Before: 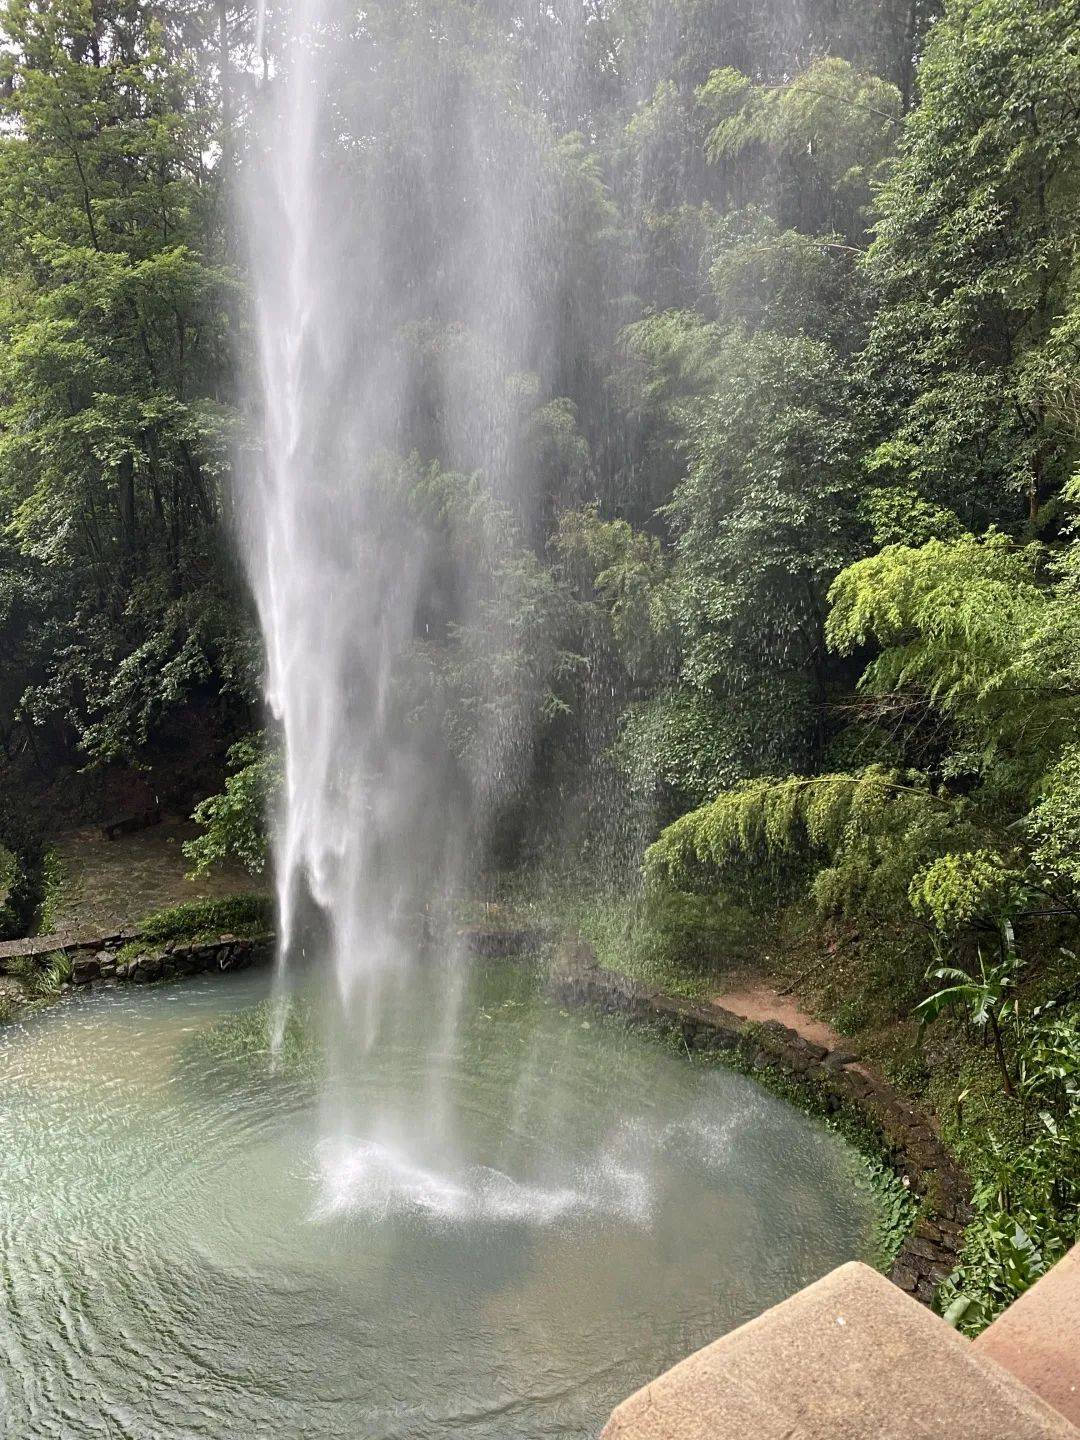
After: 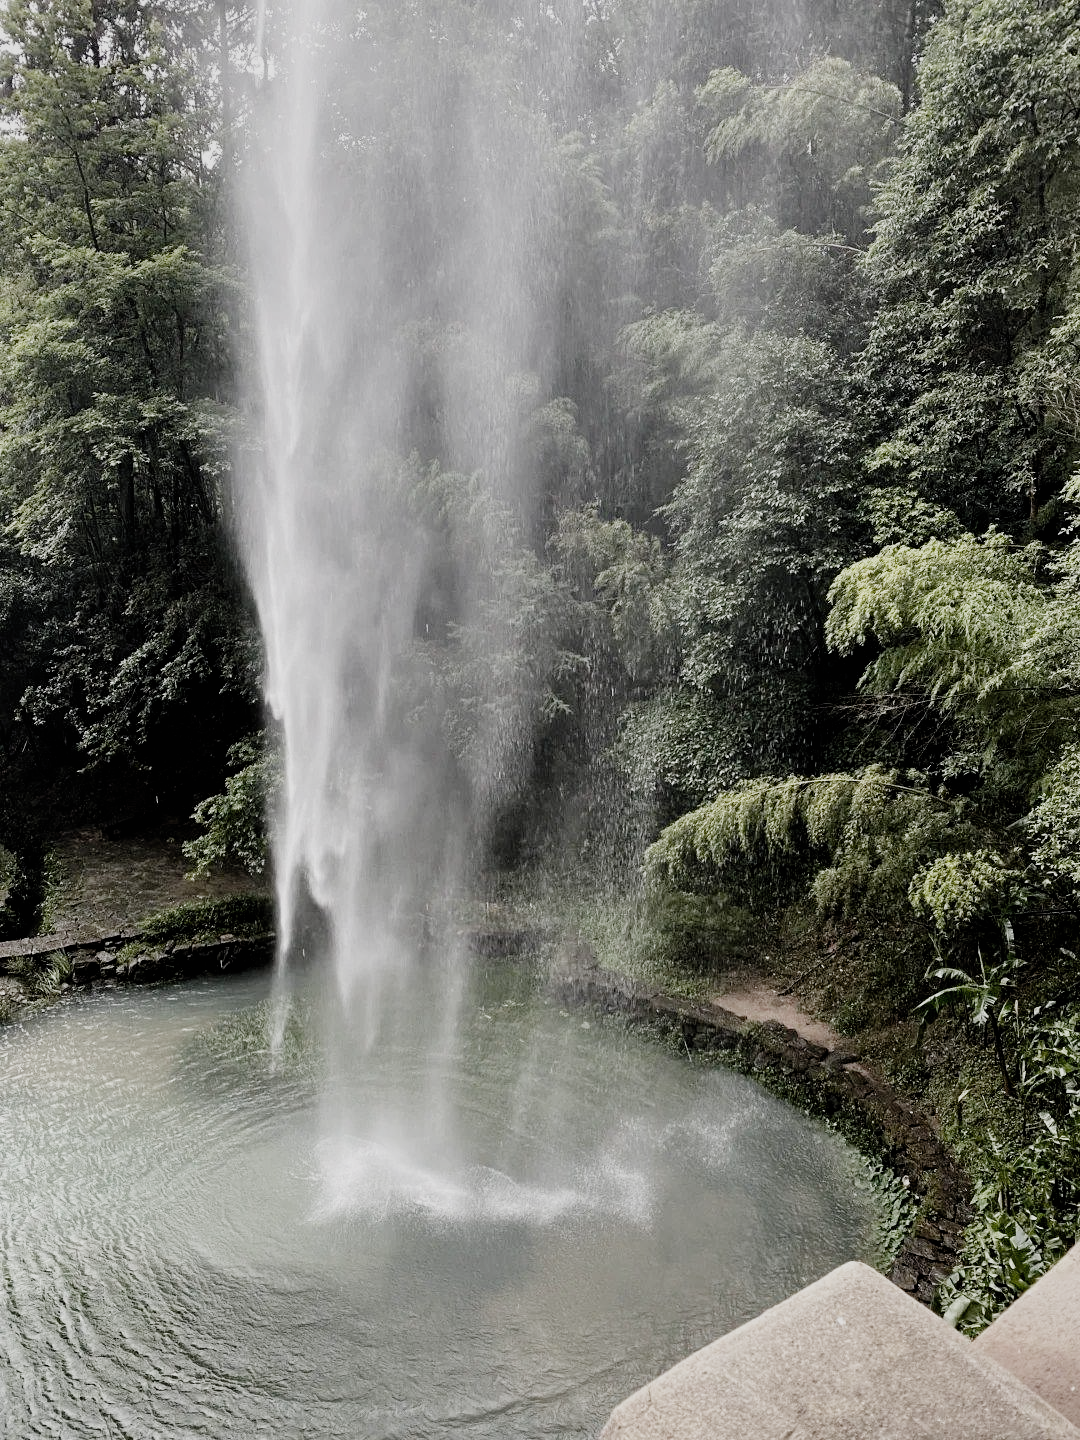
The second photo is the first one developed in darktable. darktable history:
filmic rgb: black relative exposure -5.14 EV, white relative exposure 3.97 EV, hardness 2.89, contrast 1.192, highlights saturation mix -31.08%, preserve chrominance no, color science v5 (2021)
